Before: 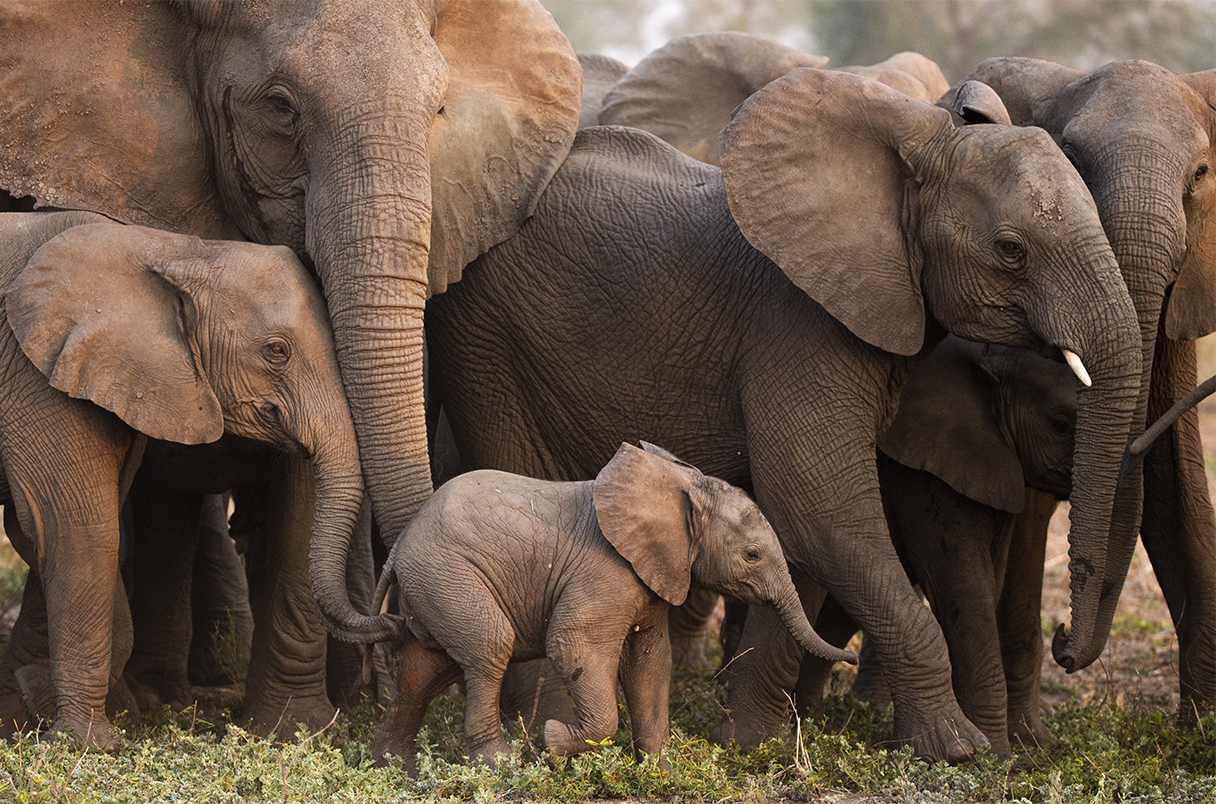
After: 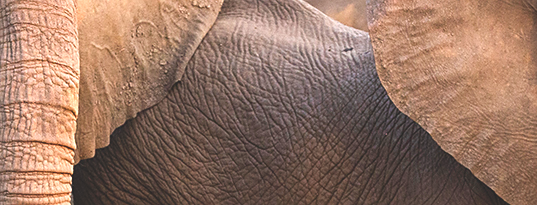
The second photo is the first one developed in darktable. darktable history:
crop: left 28.981%, top 16.824%, right 26.808%, bottom 57.635%
exposure: exposure 0.651 EV, compensate exposure bias true, compensate highlight preservation false
color balance rgb: highlights gain › chroma 0.209%, highlights gain › hue 329.74°, global offset › luminance 1.992%, perceptual saturation grading › global saturation -2.163%, perceptual saturation grading › highlights -8.29%, perceptual saturation grading › mid-tones 7.555%, perceptual saturation grading › shadows 3.814%, perceptual brilliance grading › global brilliance 2.854%, perceptual brilliance grading › highlights -2.442%, perceptual brilliance grading › shadows 3.088%, global vibrance 30.078%
sharpen: radius 1.456, amount 0.392, threshold 1.305
